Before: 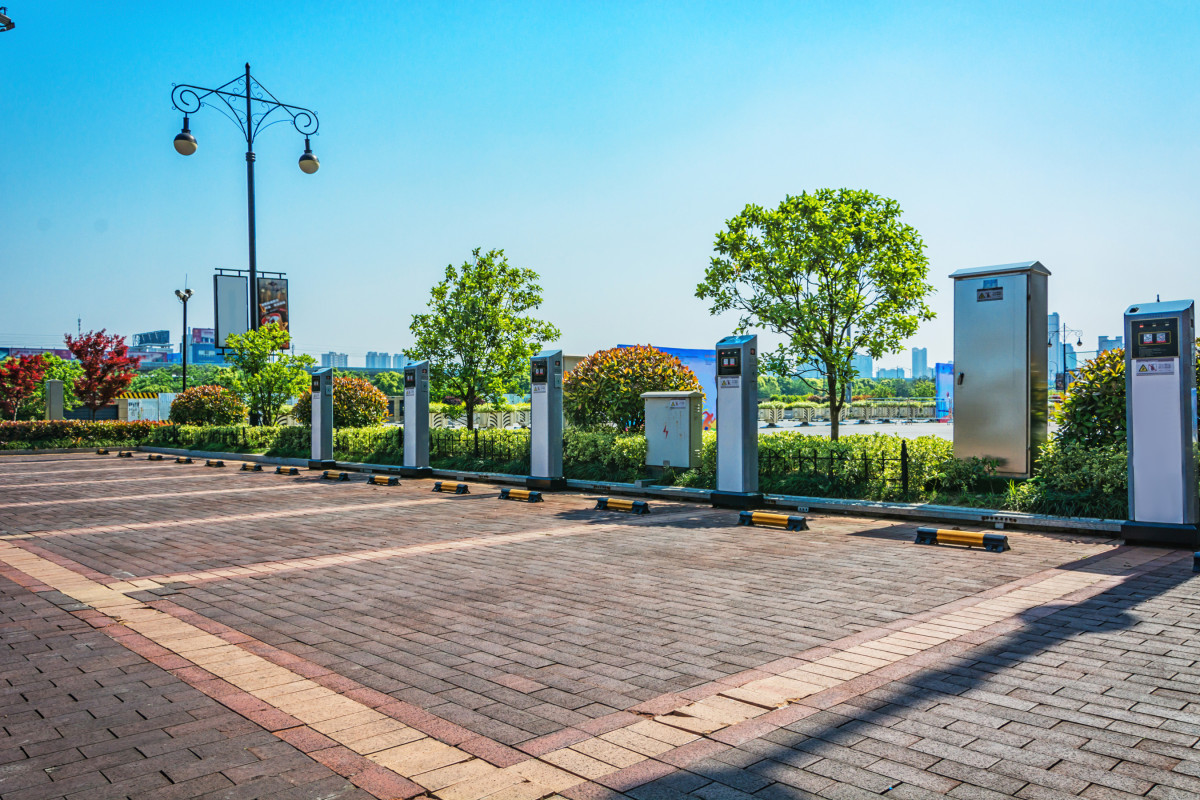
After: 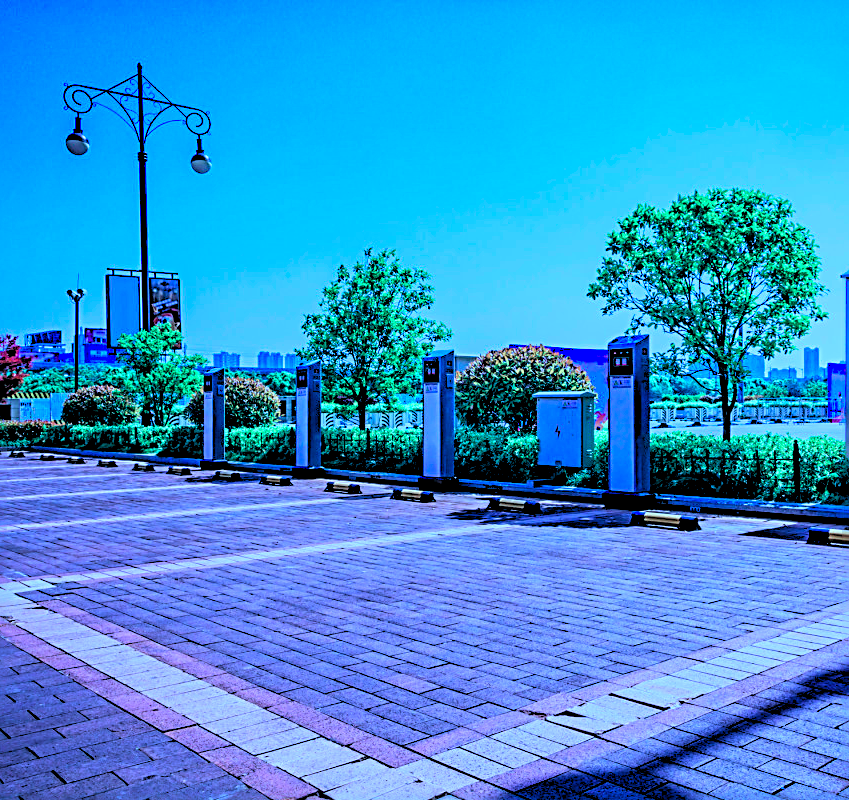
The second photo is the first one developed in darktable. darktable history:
crop and rotate: left 9.061%, right 20.142%
sharpen: radius 2.767
color calibration: output R [0.948, 0.091, -0.04, 0], output G [-0.3, 1.384, -0.085, 0], output B [-0.108, 0.061, 1.08, 0], illuminant as shot in camera, x 0.484, y 0.43, temperature 2405.29 K
rgb levels: levels [[0.029, 0.461, 0.922], [0, 0.5, 1], [0, 0.5, 1]]
